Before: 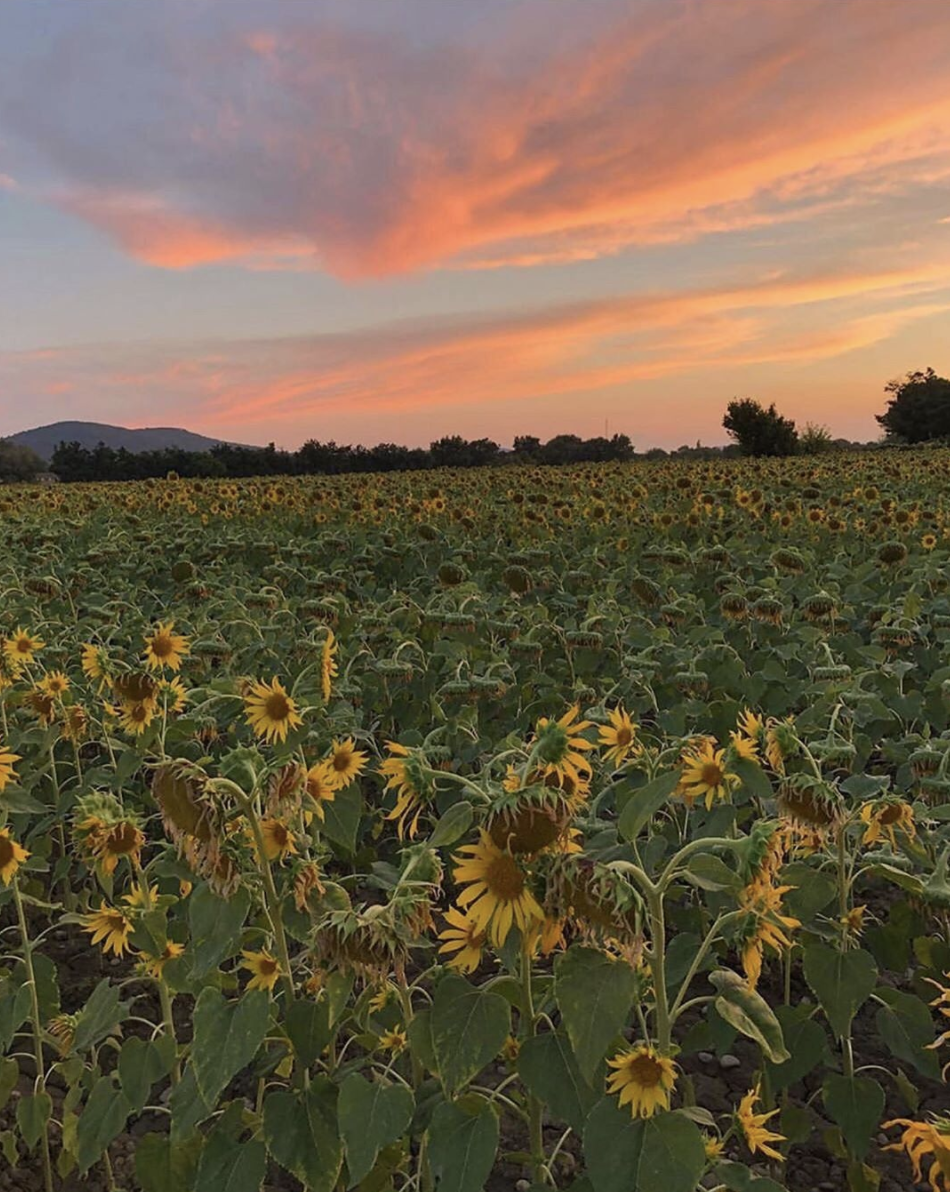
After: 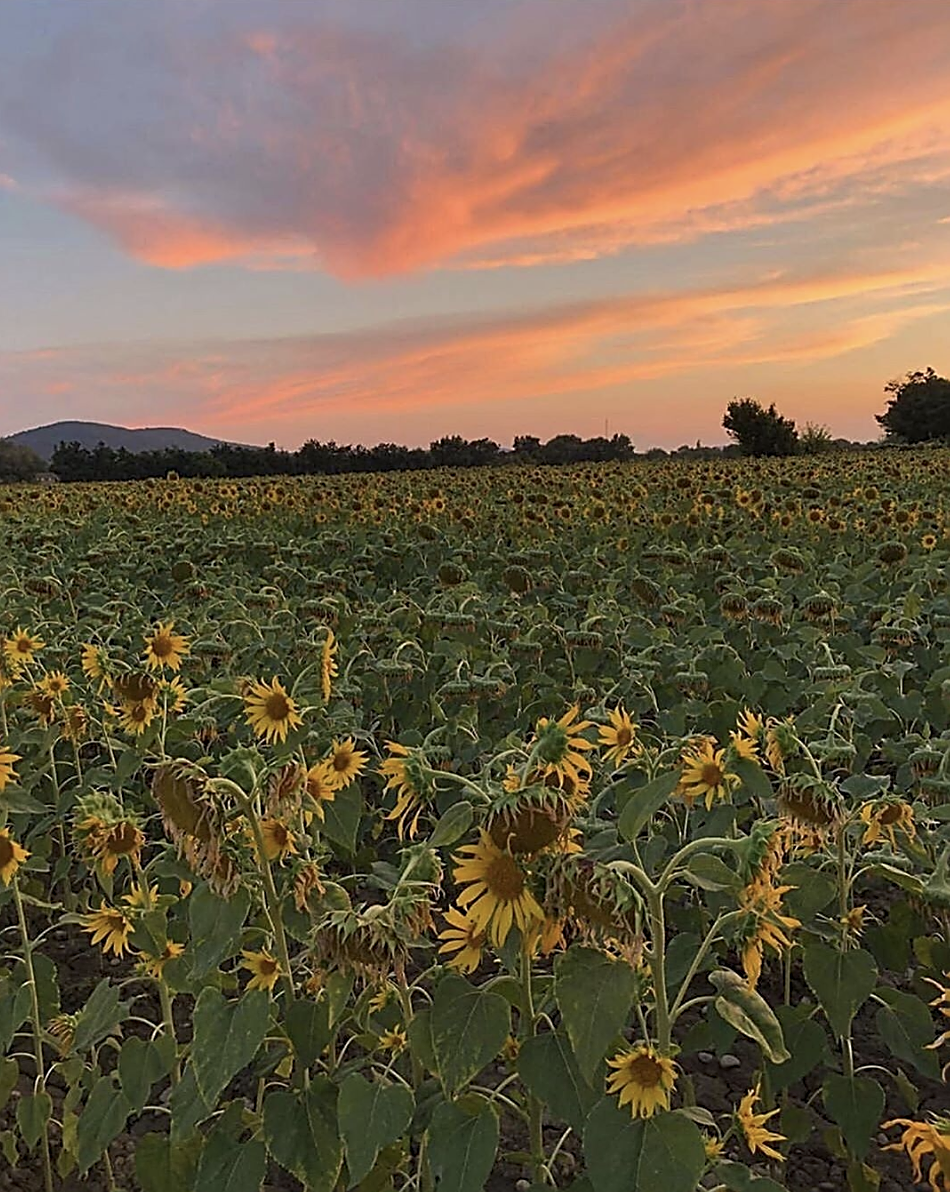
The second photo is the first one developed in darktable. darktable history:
sharpen: amount 0.901
